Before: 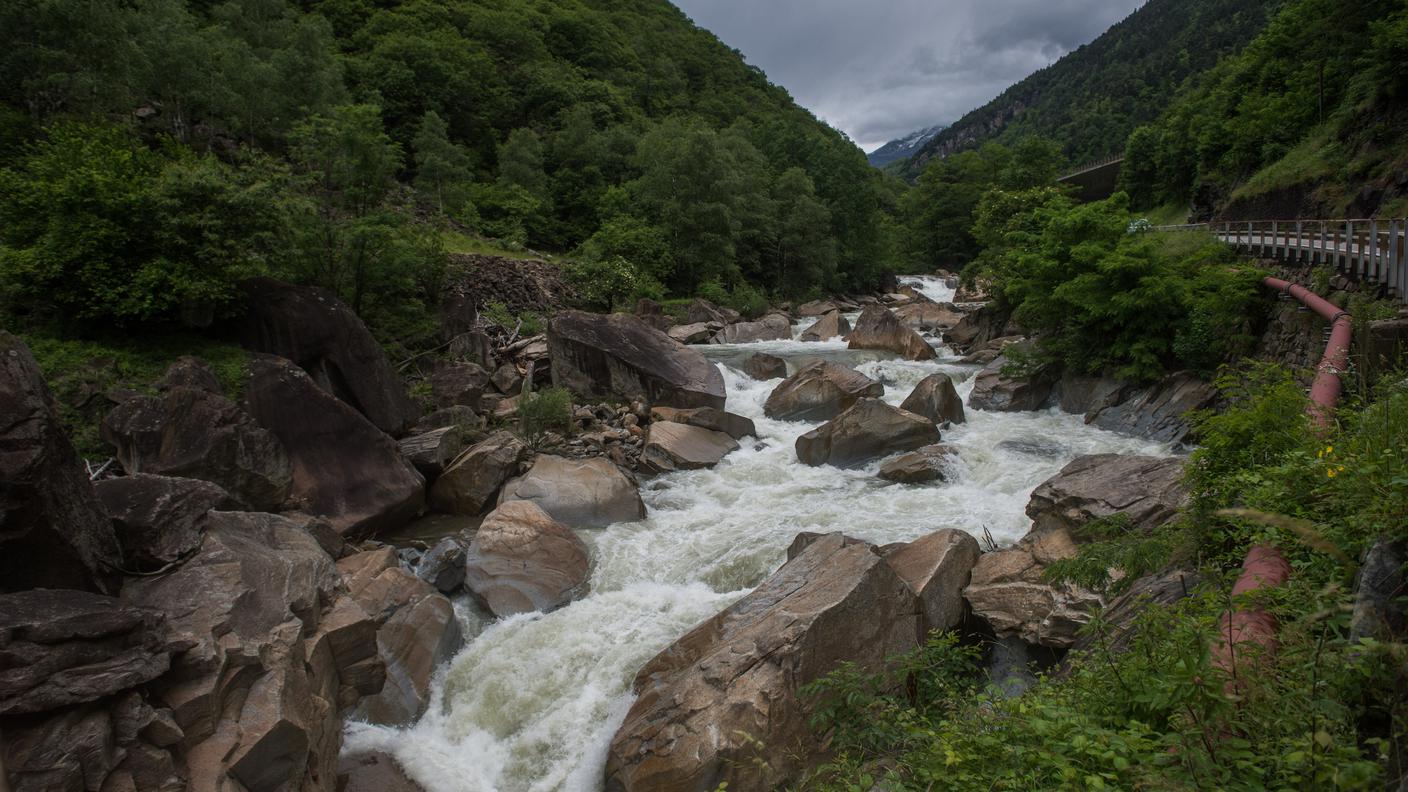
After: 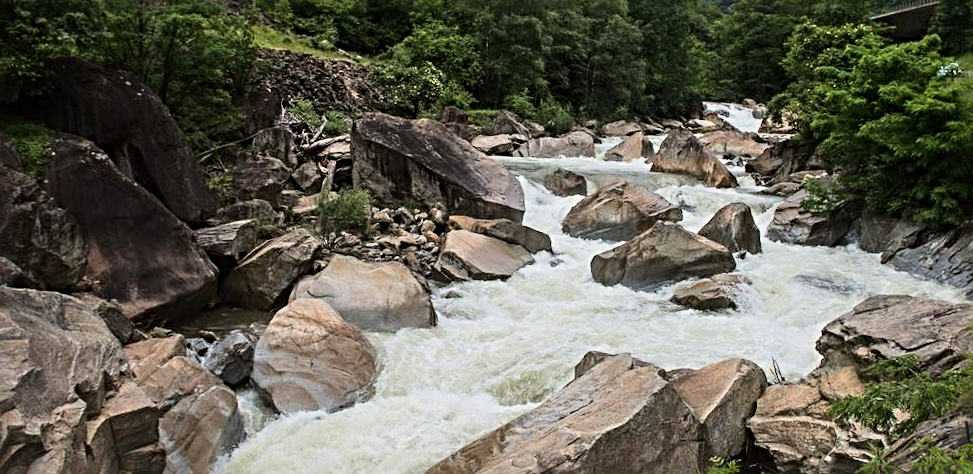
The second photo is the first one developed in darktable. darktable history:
tone equalizer: -7 EV 0.152 EV, -6 EV 0.578 EV, -5 EV 1.12 EV, -4 EV 1.3 EV, -3 EV 1.14 EV, -2 EV 0.6 EV, -1 EV 0.15 EV, edges refinement/feathering 500, mask exposure compensation -1.57 EV, preserve details no
contrast equalizer: octaves 7, y [[0.5 ×6], [0.5 ×6], [0.5, 0.5, 0.501, 0.545, 0.707, 0.863], [0 ×6], [0 ×6]]
crop and rotate: angle -4.17°, left 9.795%, top 20.47%, right 12.315%, bottom 12.033%
sharpen: radius 4.888
